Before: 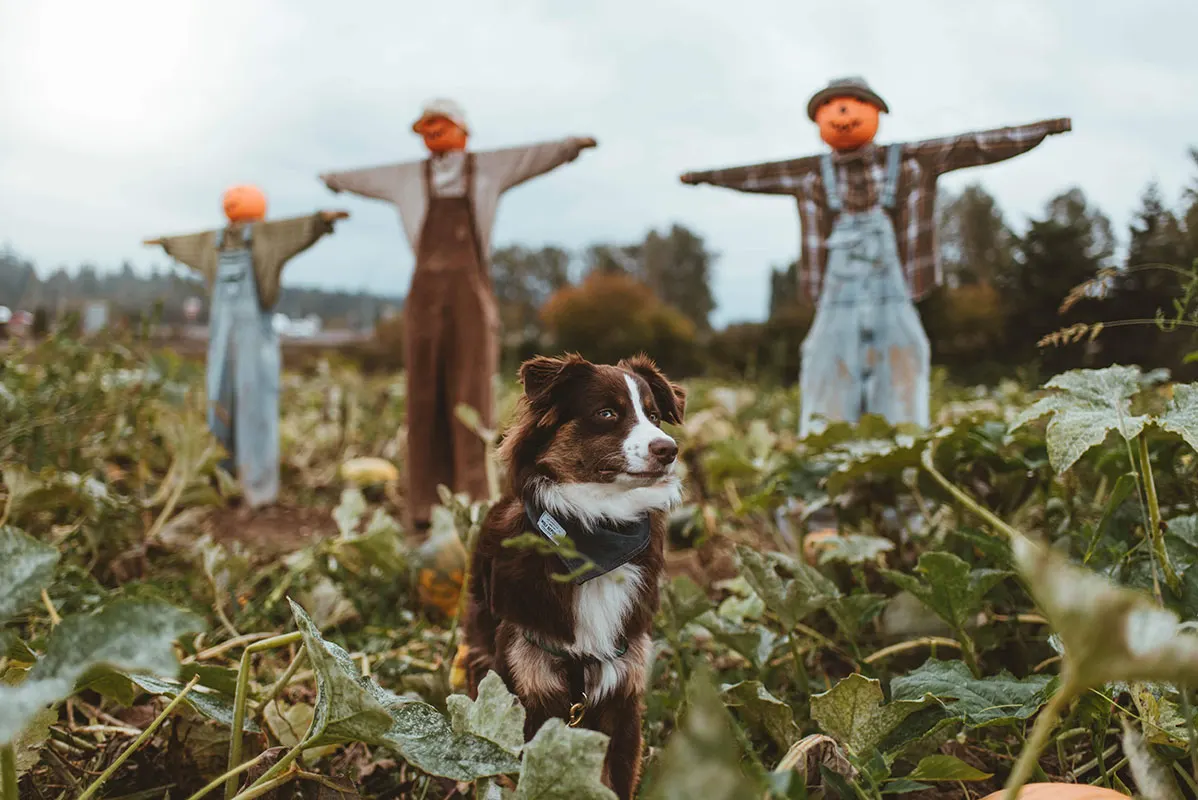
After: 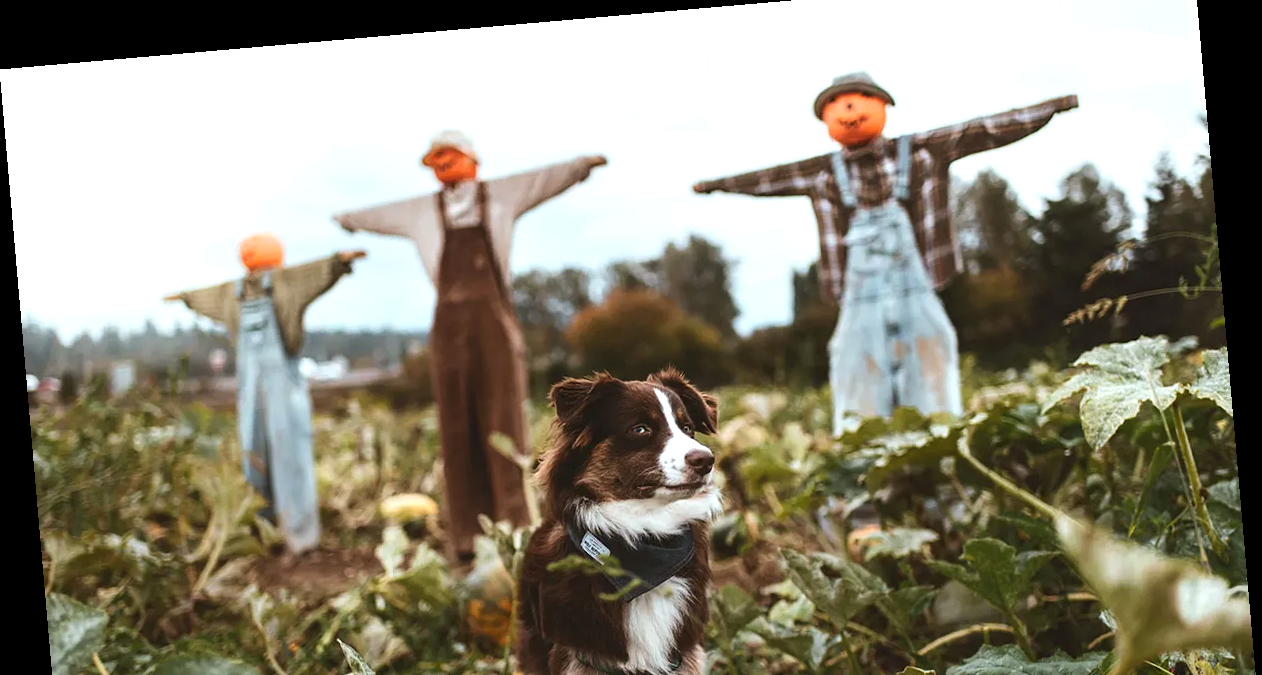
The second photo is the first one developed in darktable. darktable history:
tone equalizer: -8 EV 0.001 EV, -7 EV -0.002 EV, -6 EV 0.002 EV, -5 EV -0.03 EV, -4 EV -0.116 EV, -3 EV -0.169 EV, -2 EV 0.24 EV, -1 EV 0.702 EV, +0 EV 0.493 EV
crop: top 3.857%, bottom 21.132%
rotate and perspective: rotation -4.98°, automatic cropping off
